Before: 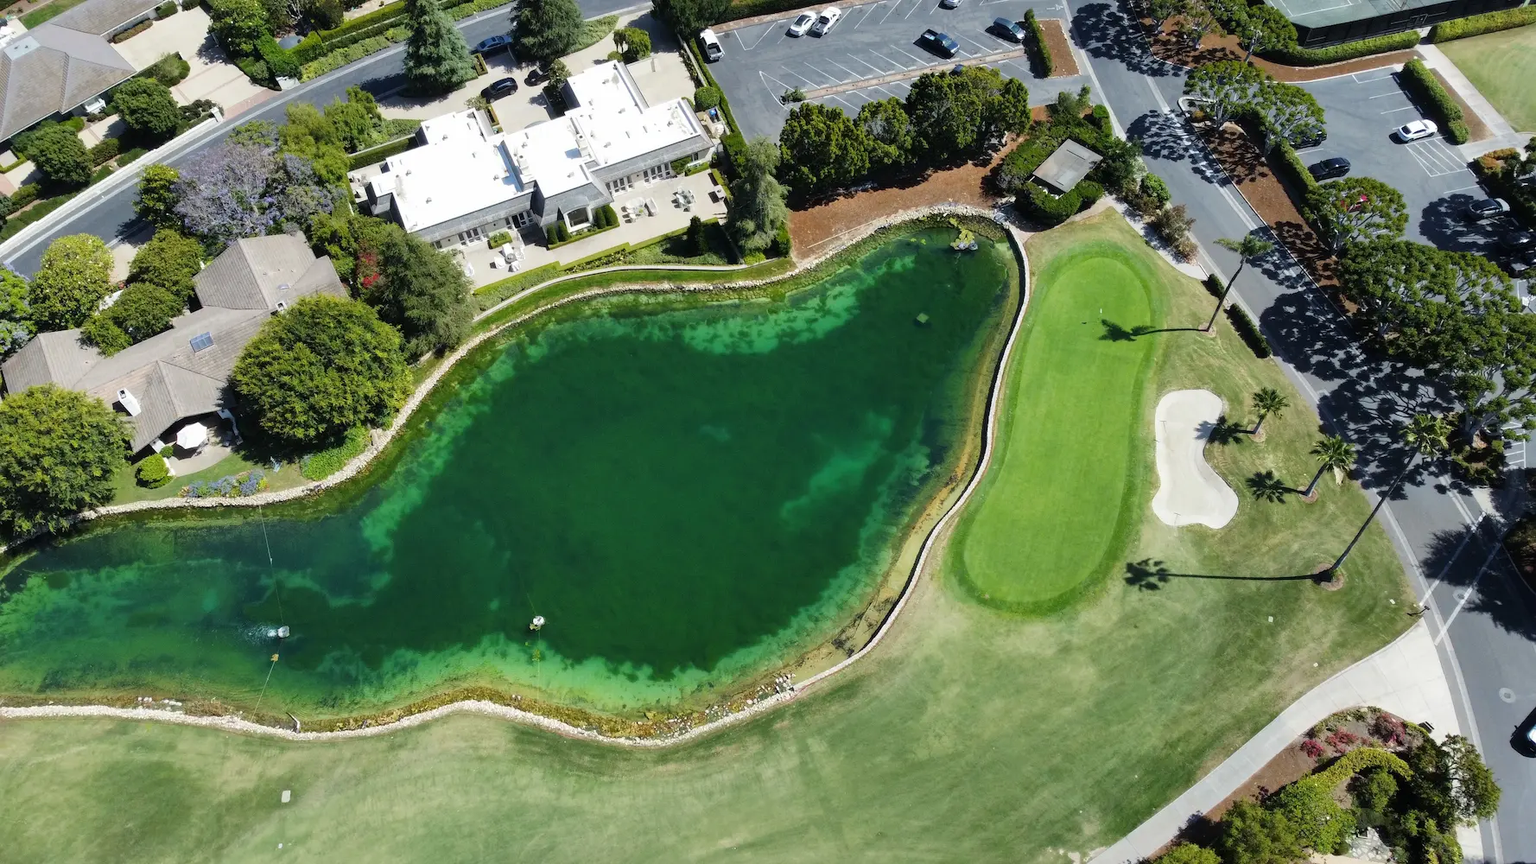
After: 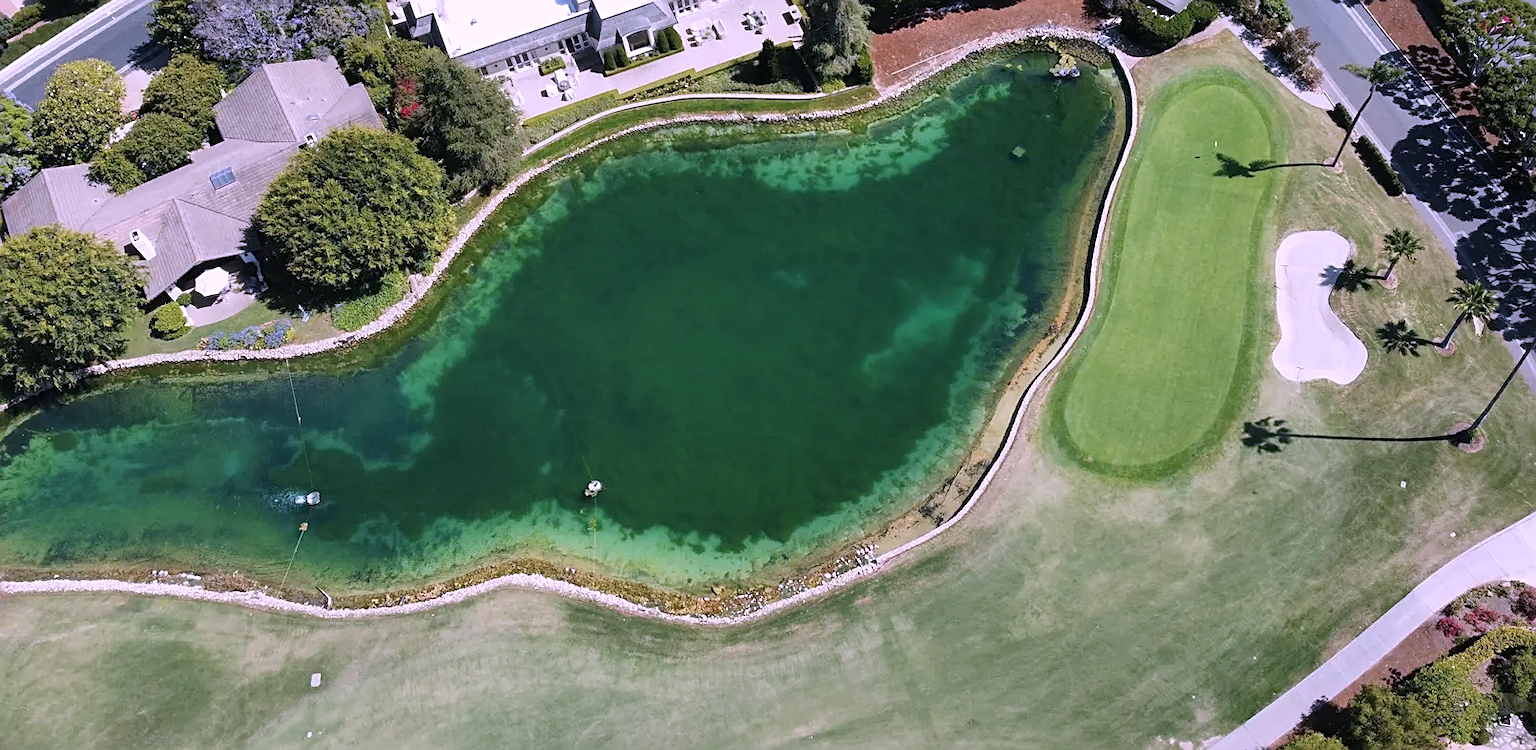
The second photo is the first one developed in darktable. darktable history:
sharpen: on, module defaults
crop: top 20.916%, right 9.437%, bottom 0.316%
color correction: highlights a* 15.03, highlights b* -25.07
